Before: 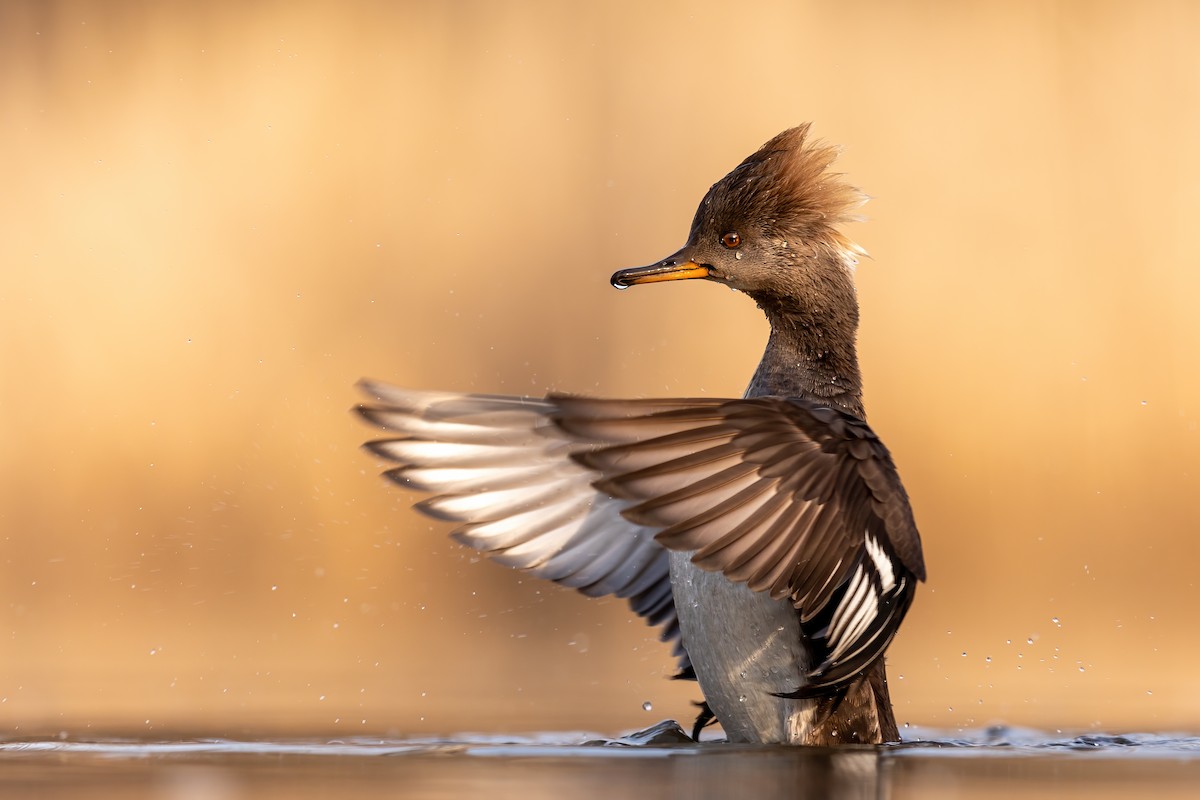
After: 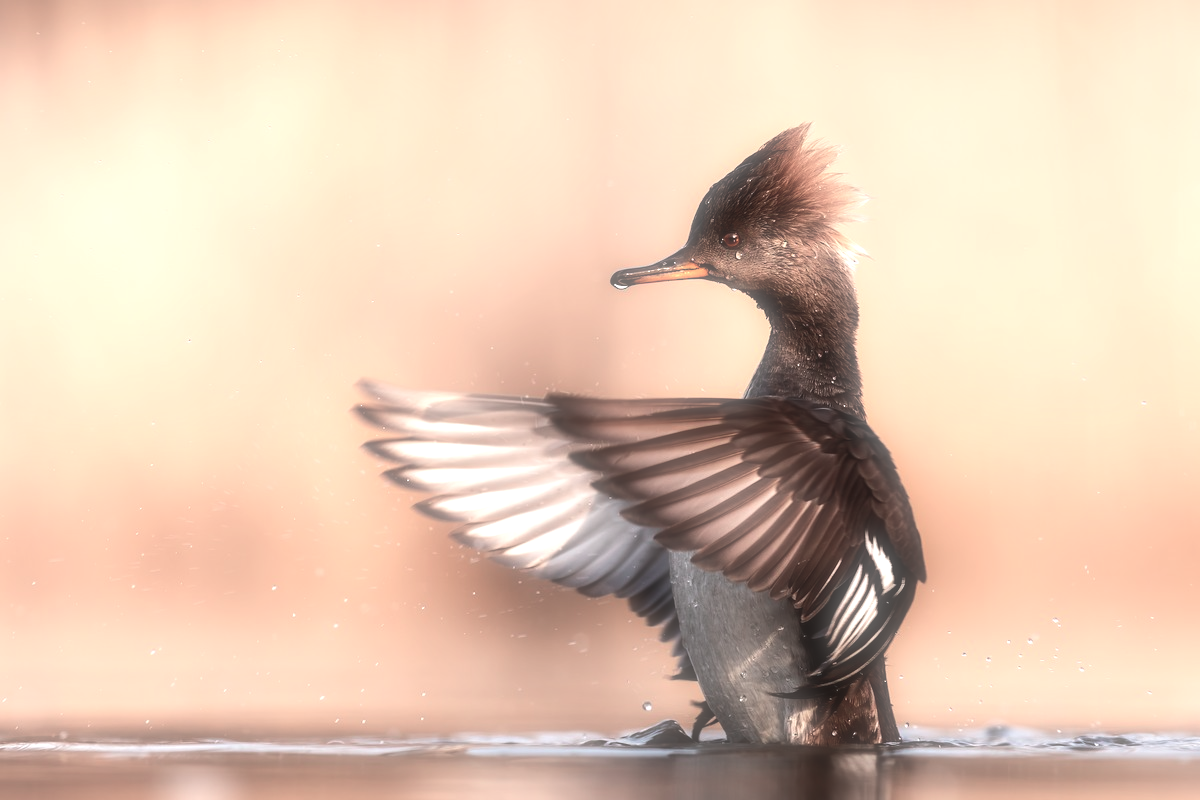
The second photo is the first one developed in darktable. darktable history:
color contrast: blue-yellow contrast 0.62
tone equalizer: -8 EV 0.001 EV, -7 EV -0.002 EV, -6 EV 0.002 EV, -5 EV -0.03 EV, -4 EV -0.116 EV, -3 EV -0.169 EV, -2 EV 0.24 EV, -1 EV 0.702 EV, +0 EV 0.493 EV
soften: size 60.24%, saturation 65.46%, brightness 0.506 EV, mix 25.7%
